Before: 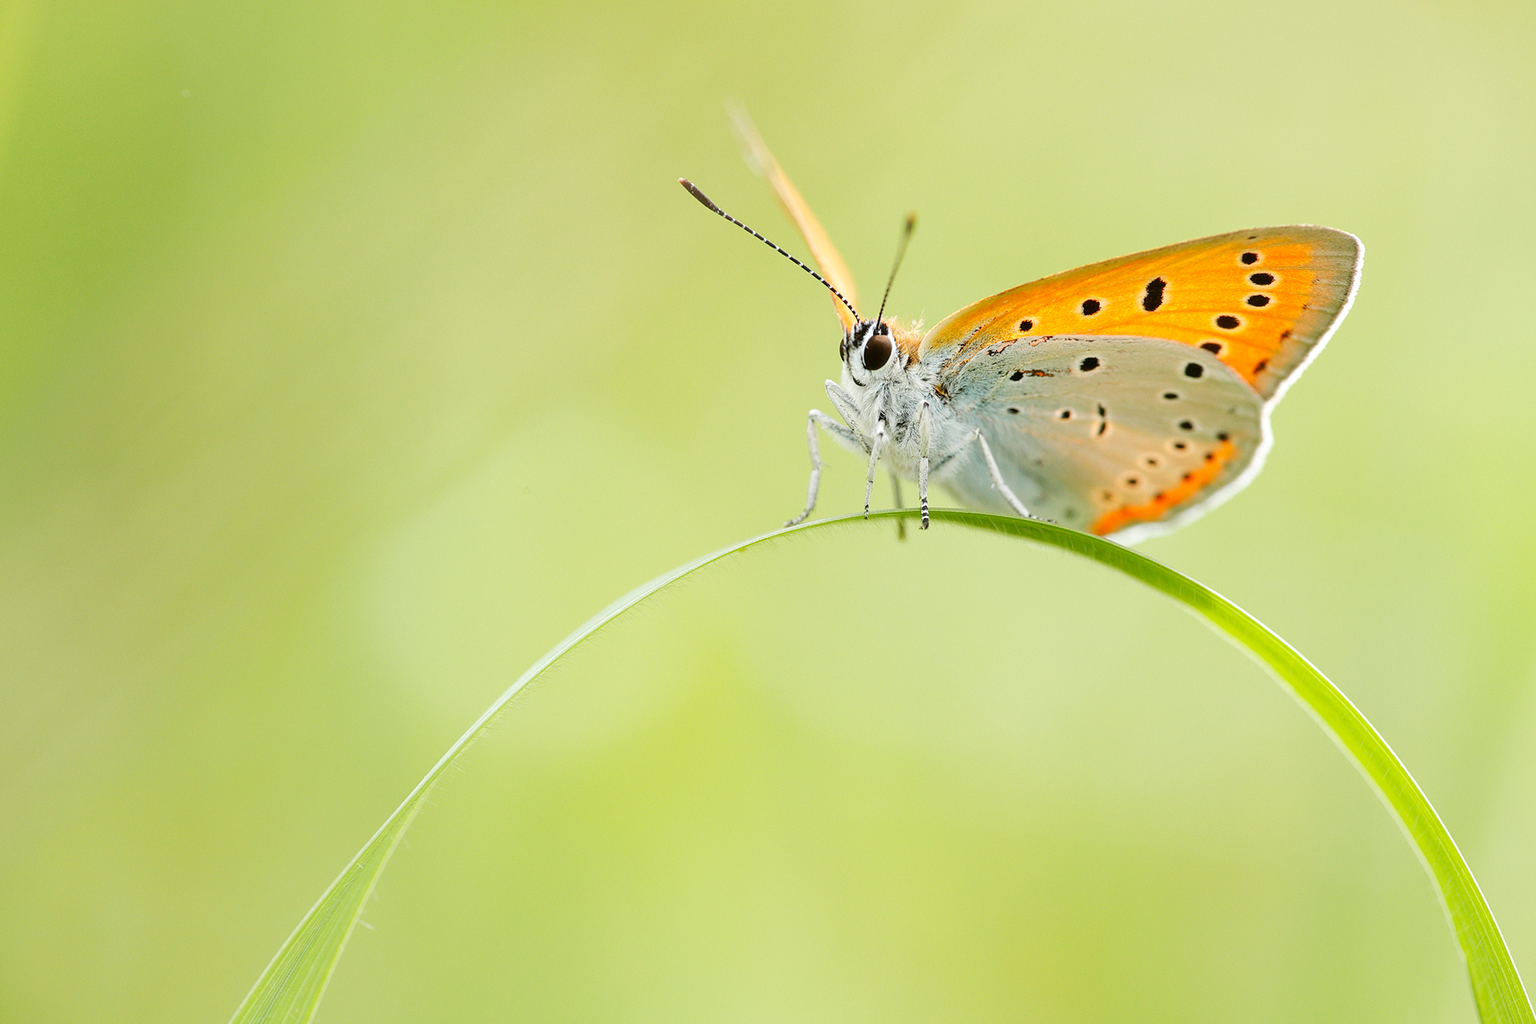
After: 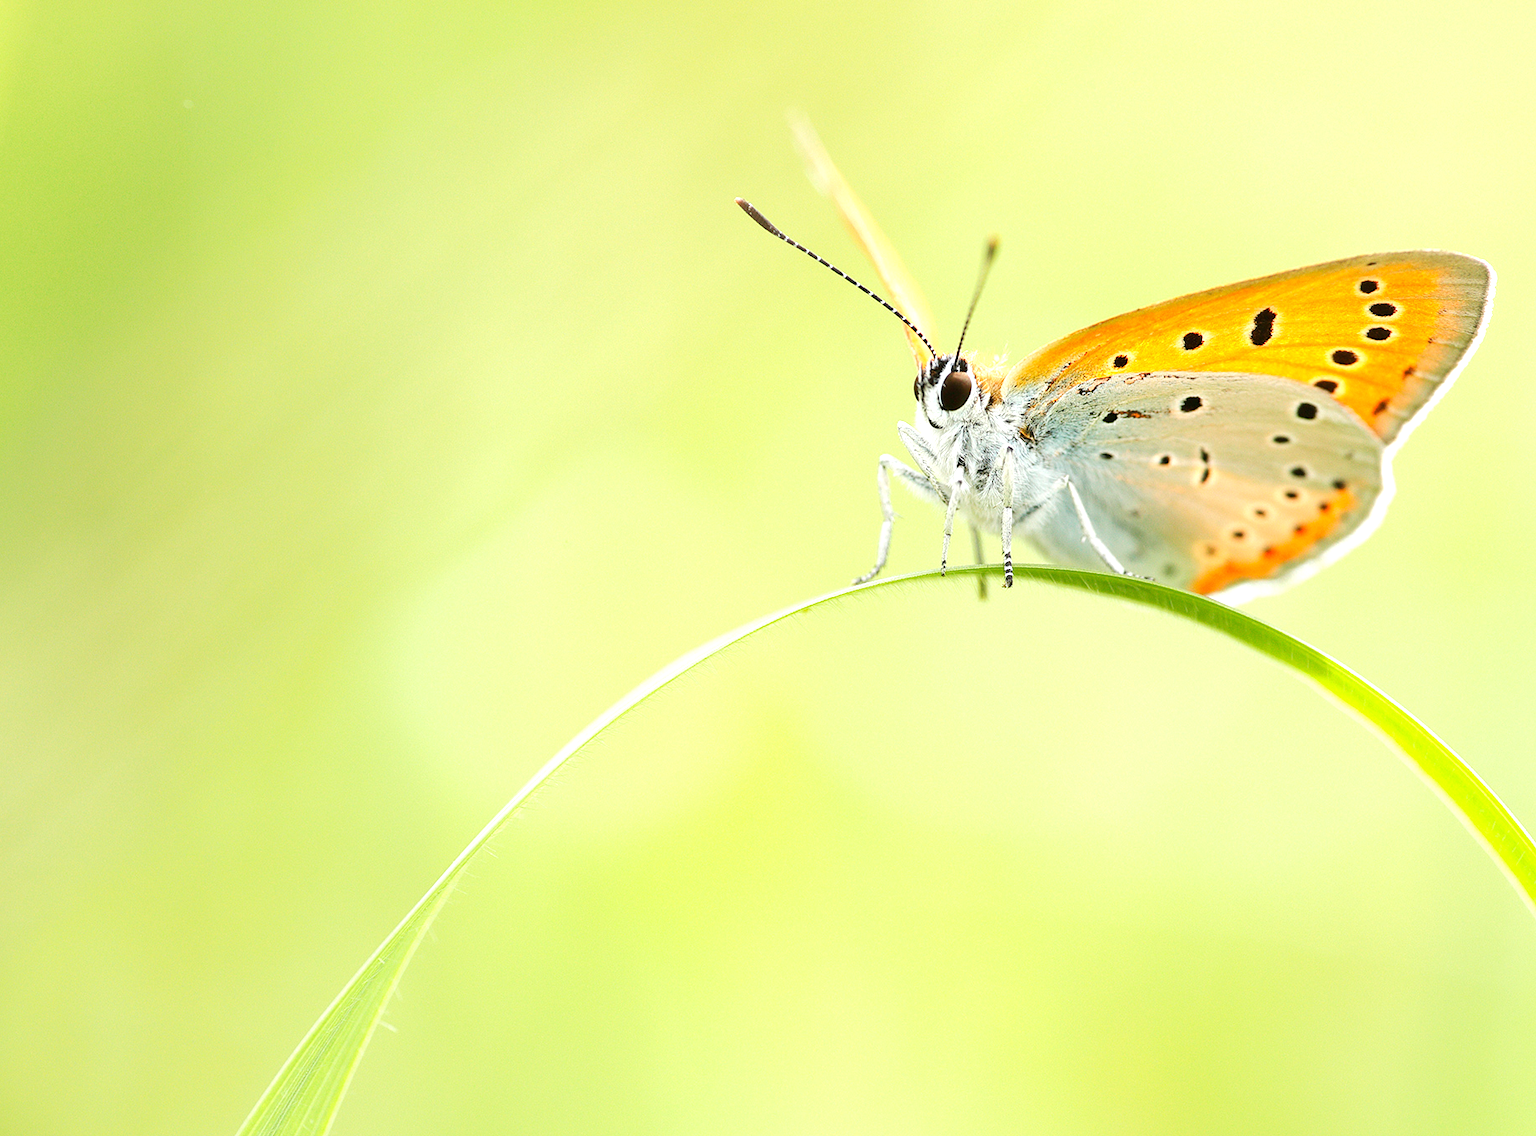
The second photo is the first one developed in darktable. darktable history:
exposure: exposure 0.556 EV, compensate highlight preservation false
crop and rotate: left 1.088%, right 8.807%
